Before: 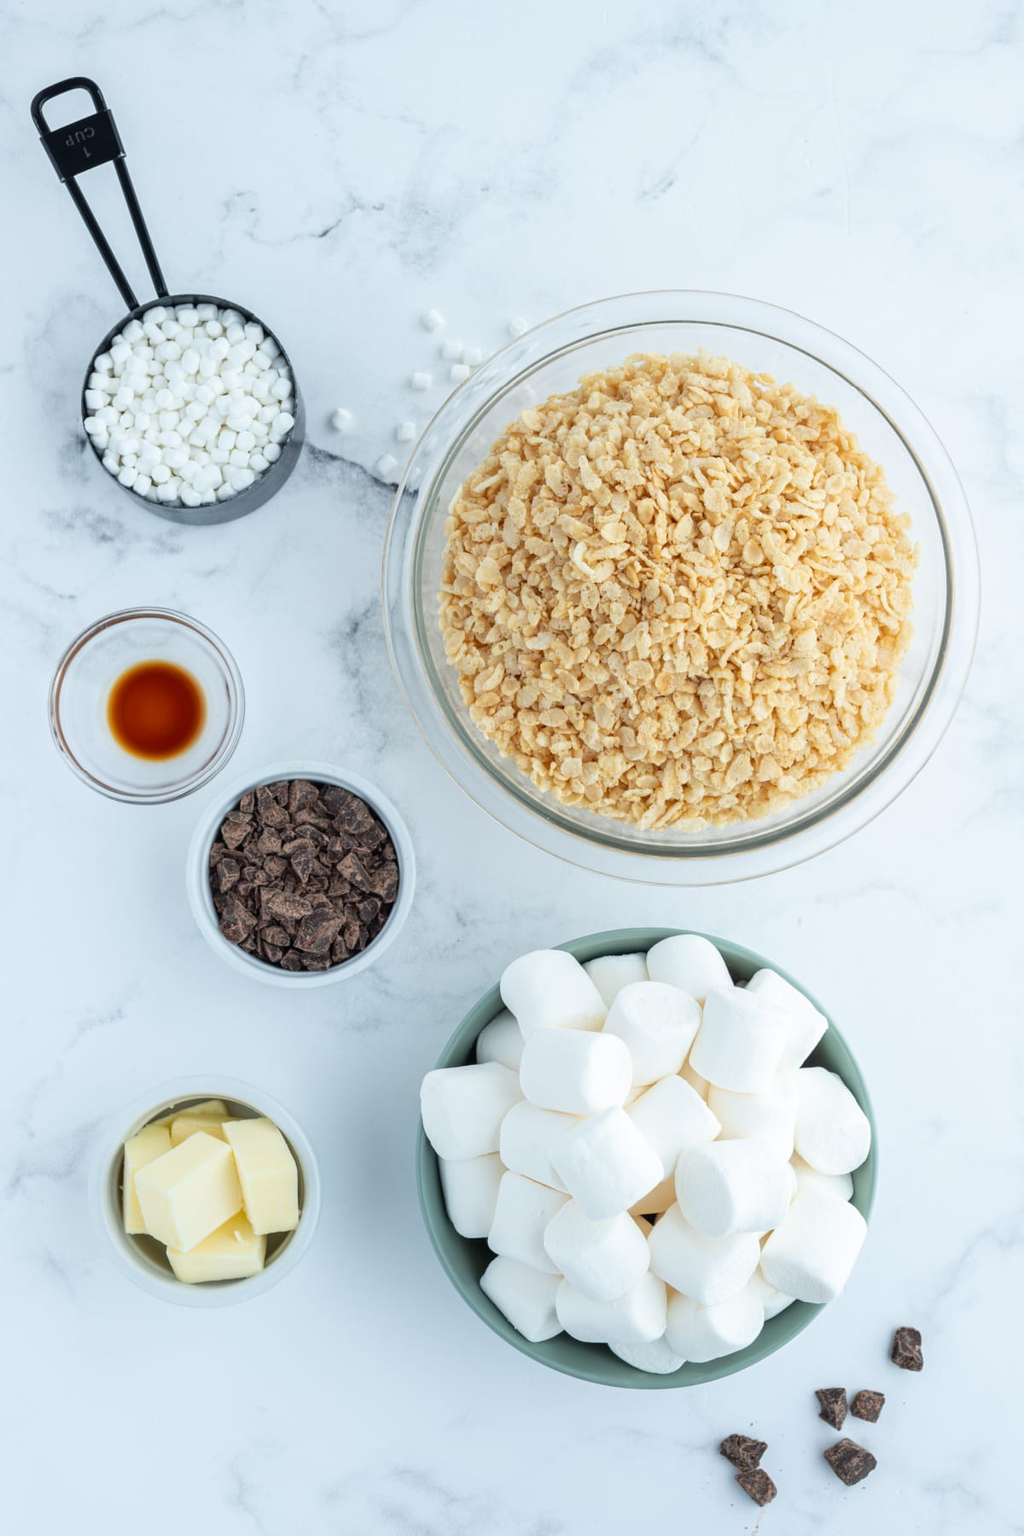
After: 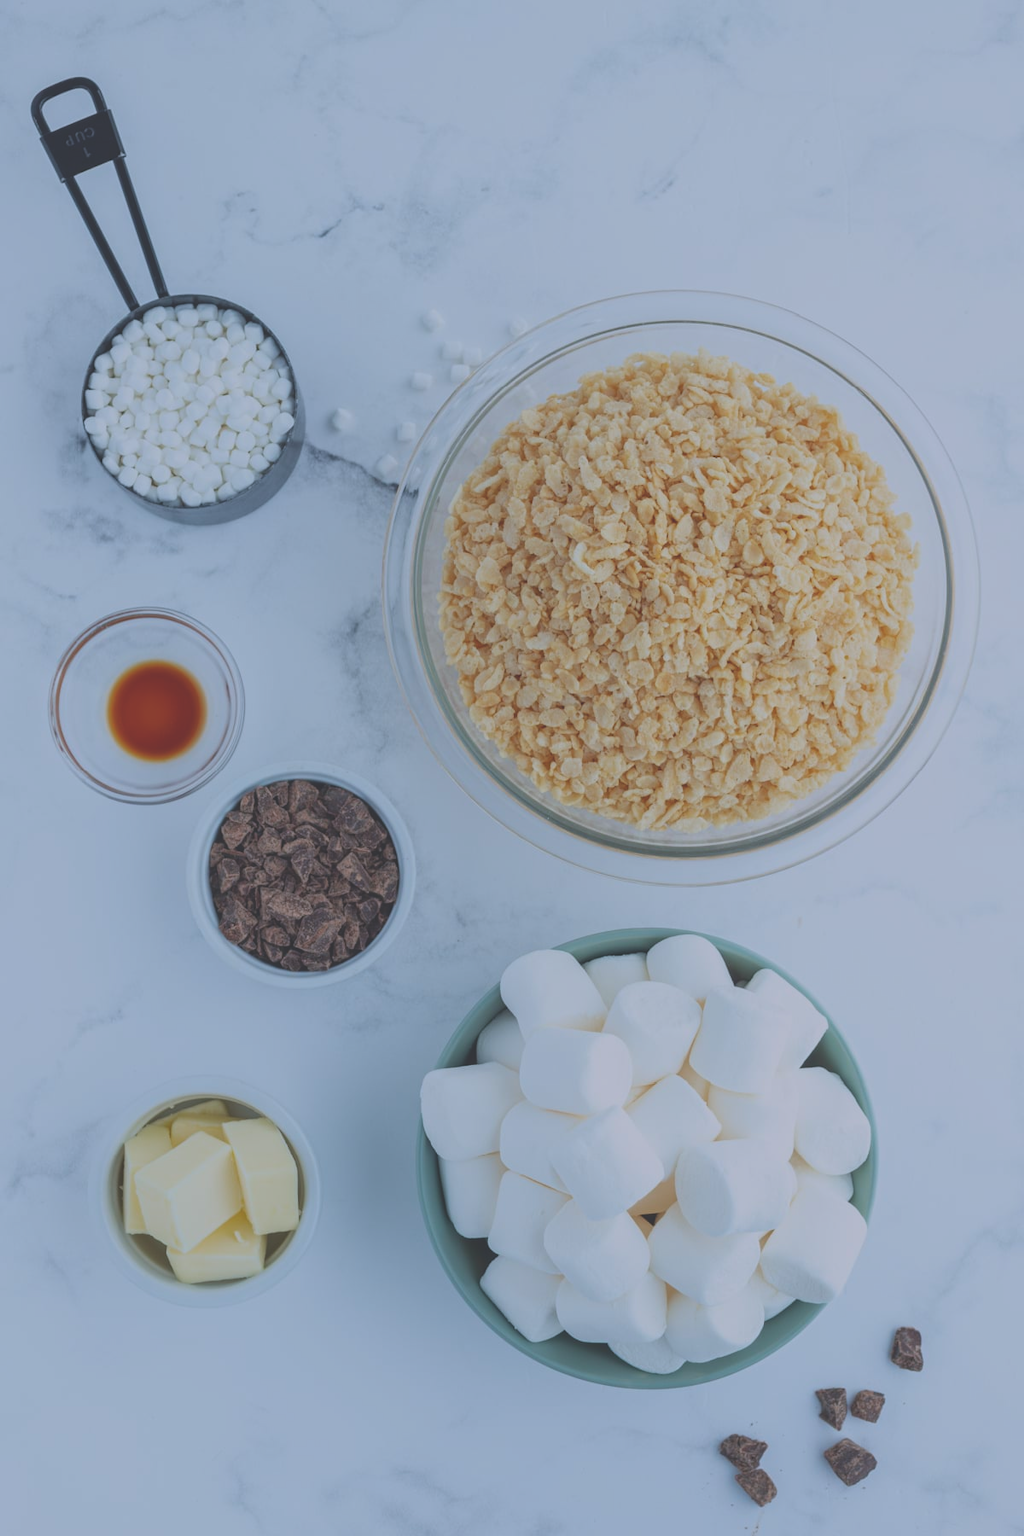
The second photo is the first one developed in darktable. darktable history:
color calibration: illuminant as shot in camera, x 0.358, y 0.373, temperature 4628.91 K
color zones: curves: ch0 [(0, 0.511) (0.143, 0.531) (0.286, 0.56) (0.429, 0.5) (0.571, 0.5) (0.714, 0.5) (0.857, 0.5) (1, 0.5)]; ch1 [(0, 0.525) (0.143, 0.705) (0.286, 0.715) (0.429, 0.35) (0.571, 0.35) (0.714, 0.35) (0.857, 0.4) (1, 0.4)]; ch2 [(0, 0.572) (0.143, 0.512) (0.286, 0.473) (0.429, 0.45) (0.571, 0.5) (0.714, 0.5) (0.857, 0.518) (1, 0.518)], mix -131.73%
contrast brightness saturation: contrast -0.299
exposure: black level correction -0.015, exposure -0.526 EV, compensate exposure bias true, compensate highlight preservation false
